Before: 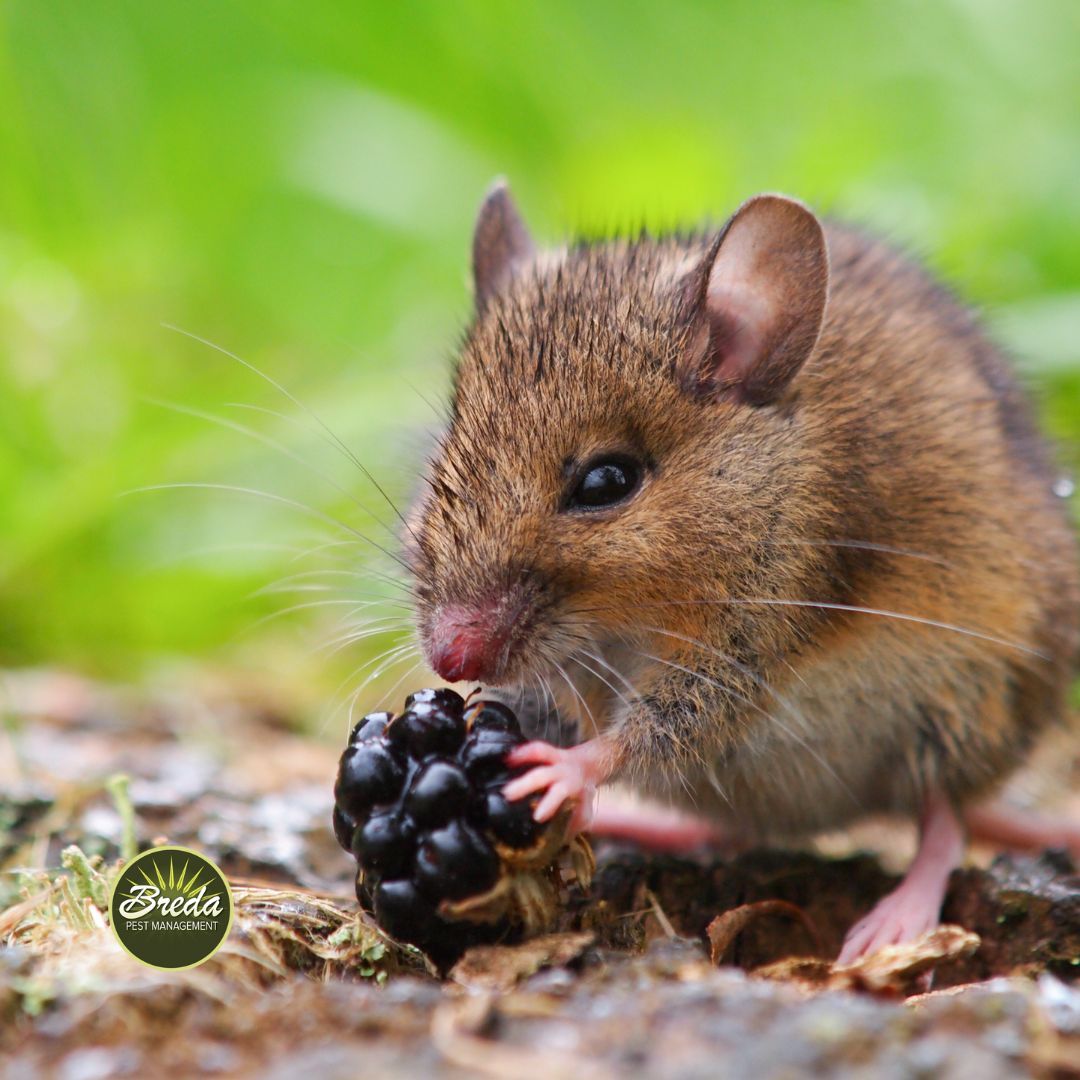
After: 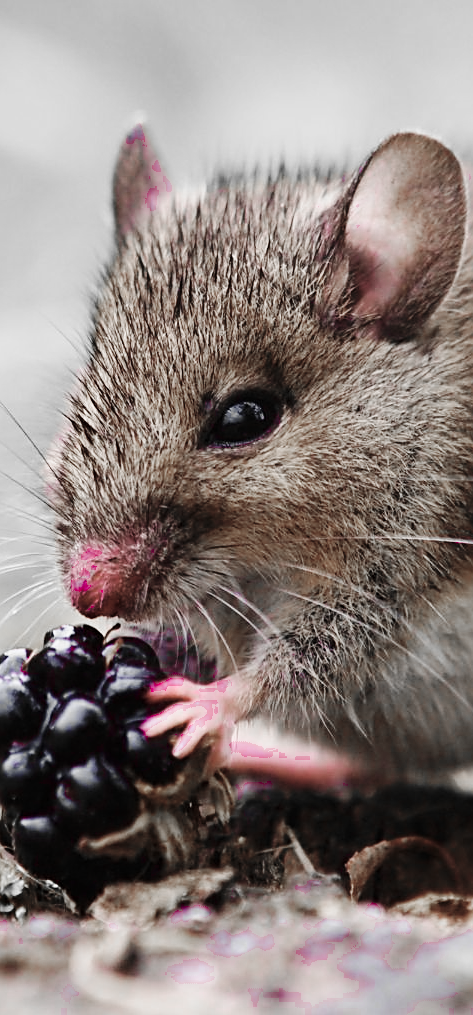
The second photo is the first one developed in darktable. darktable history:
sharpen: on, module defaults
exposure: exposure -0.17 EV, compensate exposure bias true, compensate highlight preservation false
crop: left 33.432%, top 5.986%, right 22.769%
base curve: curves: ch0 [(0, 0) (0.036, 0.025) (0.121, 0.166) (0.206, 0.329) (0.605, 0.79) (1, 1)], preserve colors none
color balance rgb: perceptual saturation grading › global saturation 19.945%, global vibrance 9.561%
color zones: curves: ch0 [(0, 0.278) (0.143, 0.5) (0.286, 0.5) (0.429, 0.5) (0.571, 0.5) (0.714, 0.5) (0.857, 0.5) (1, 0.5)]; ch1 [(0, 1) (0.143, 0.165) (0.286, 0) (0.429, 0) (0.571, 0) (0.714, 0) (0.857, 0.5) (1, 0.5)]; ch2 [(0, 0.508) (0.143, 0.5) (0.286, 0.5) (0.429, 0.5) (0.571, 0.5) (0.714, 0.5) (0.857, 0.5) (1, 0.5)]
